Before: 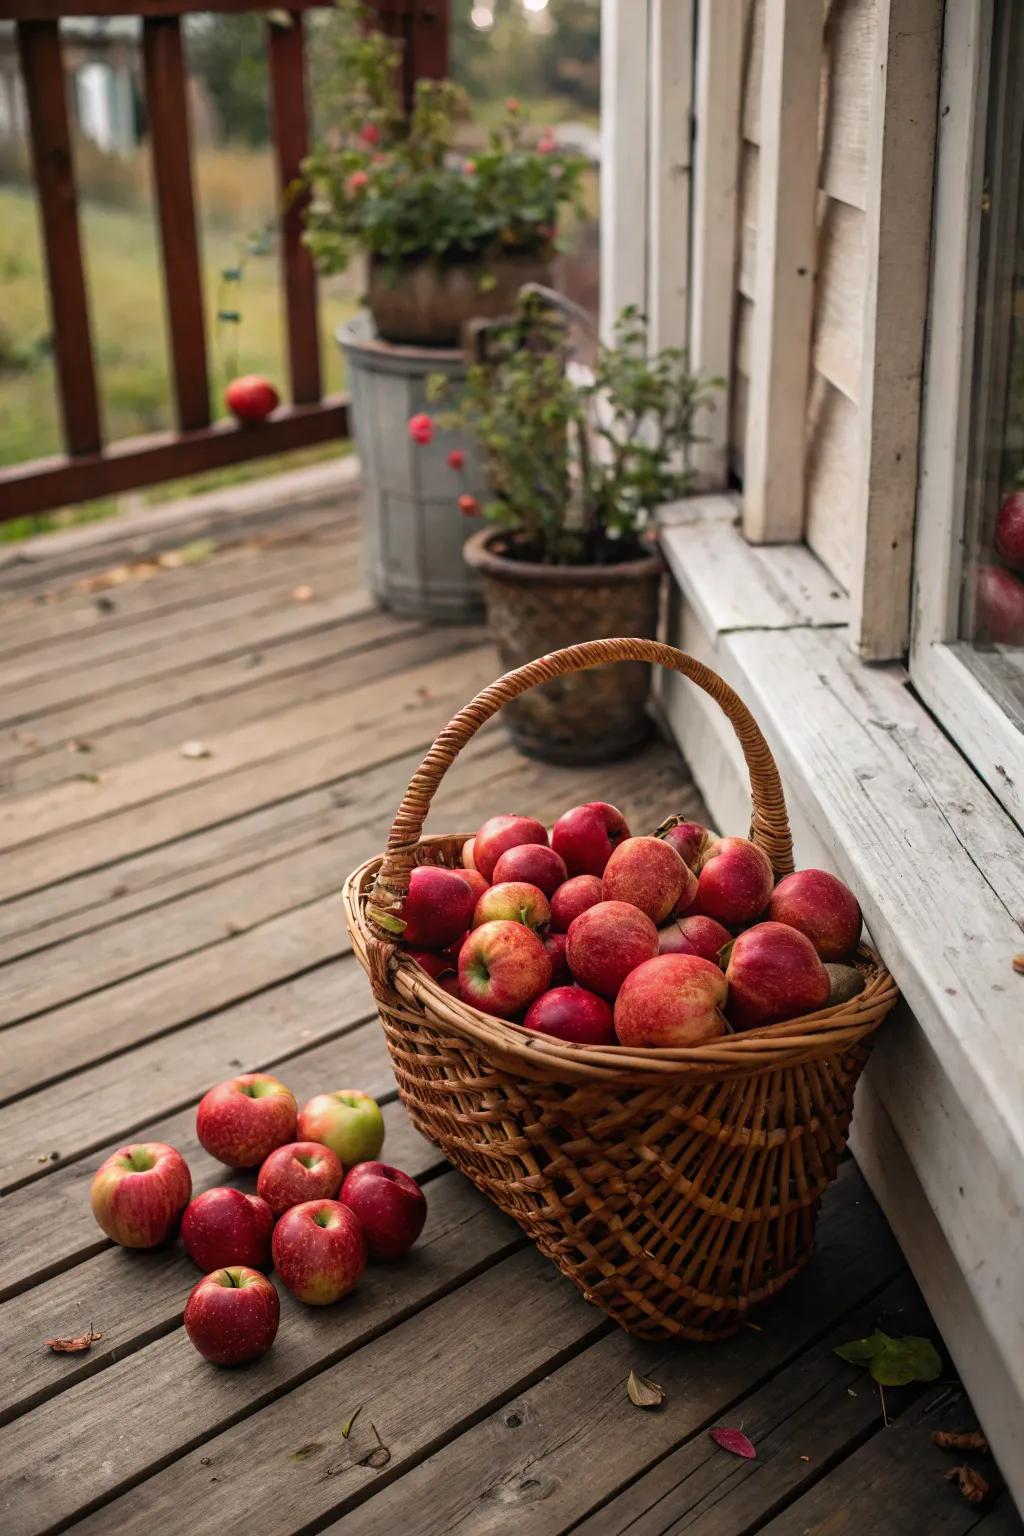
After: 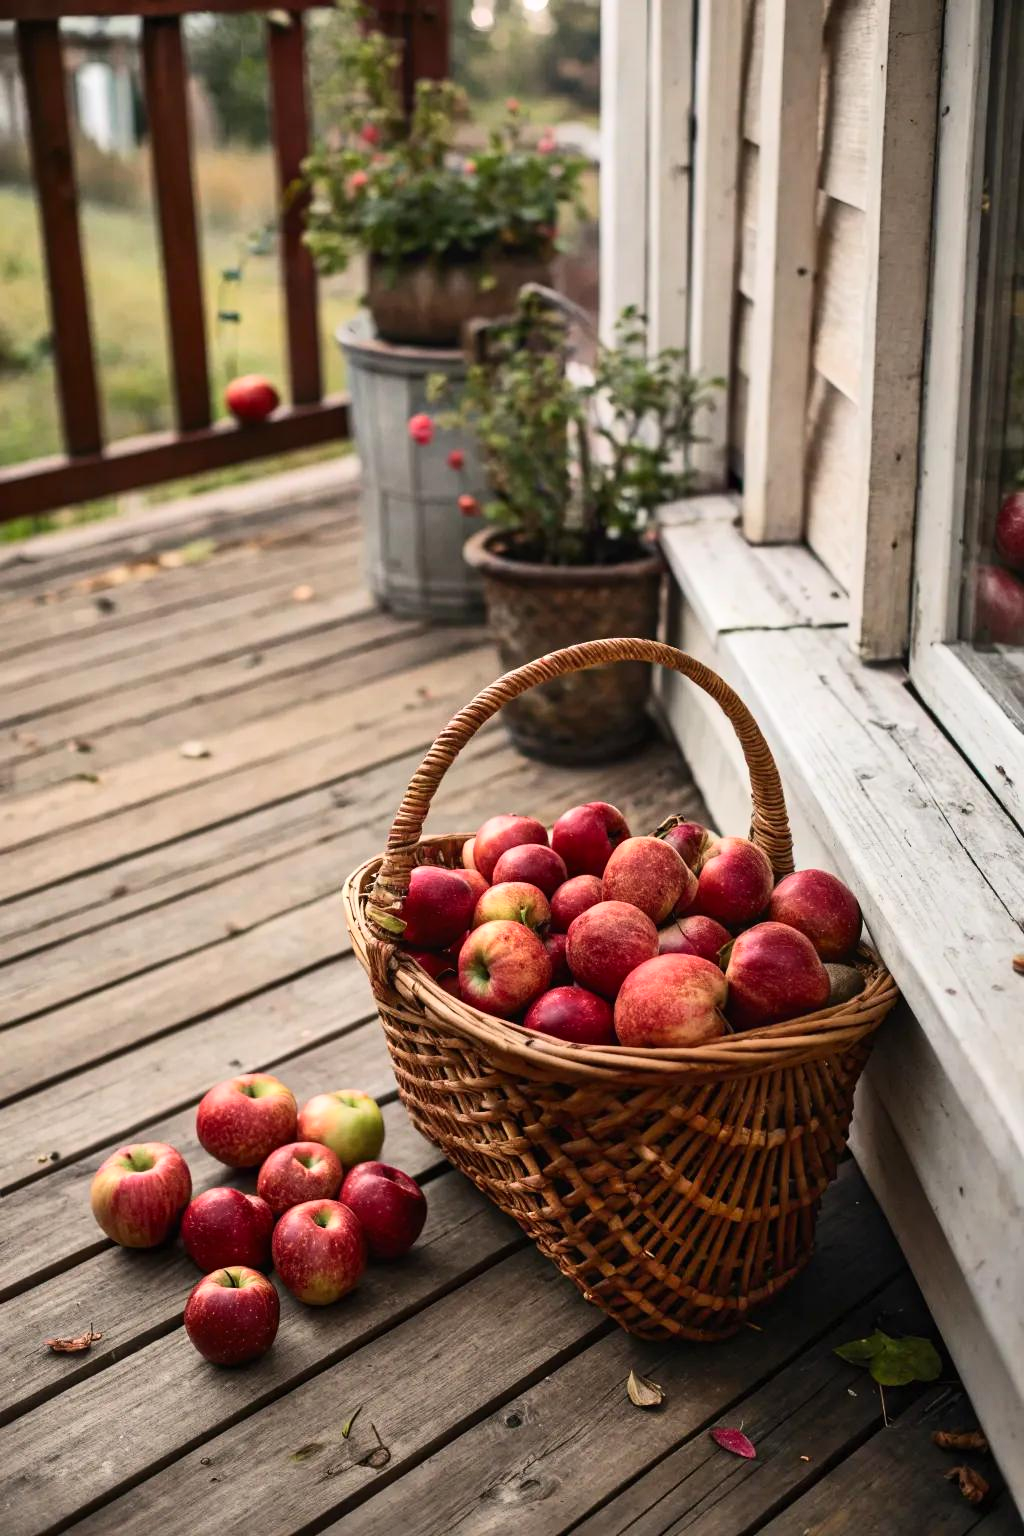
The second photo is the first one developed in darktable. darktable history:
contrast brightness saturation: contrast 0.24, brightness 0.09
shadows and highlights: soften with gaussian
